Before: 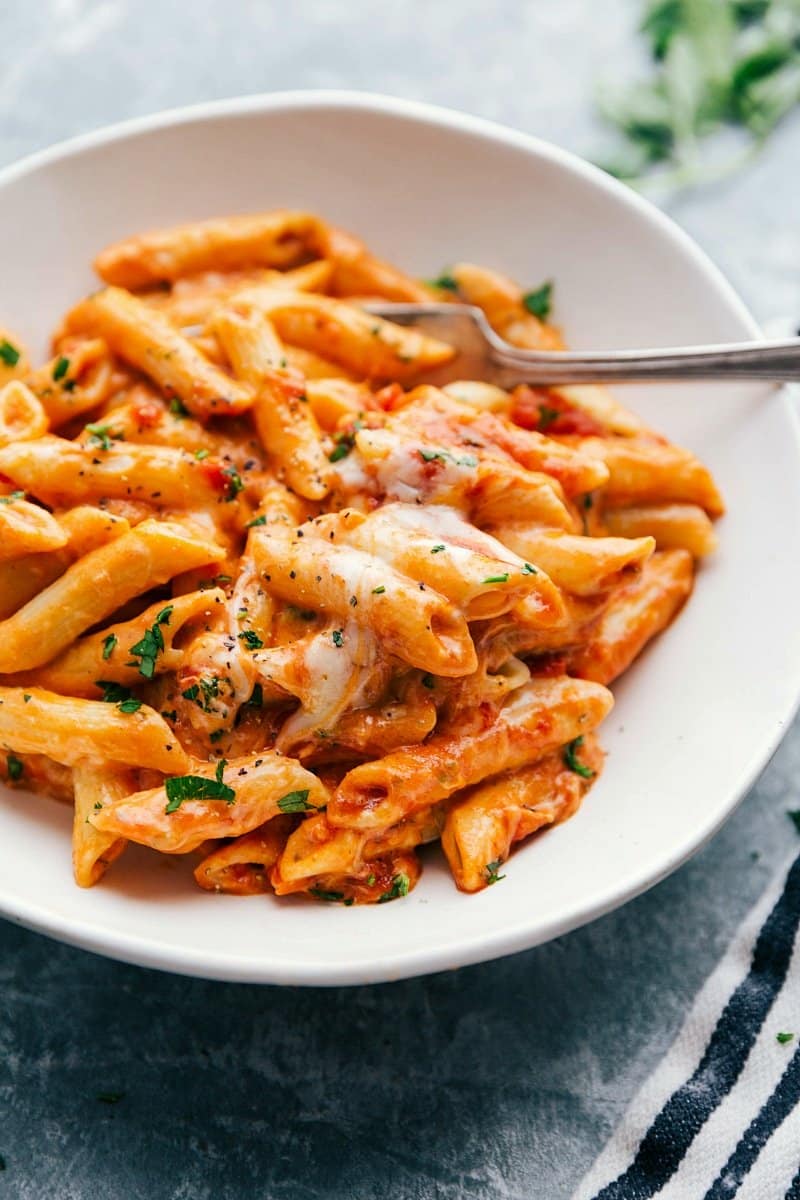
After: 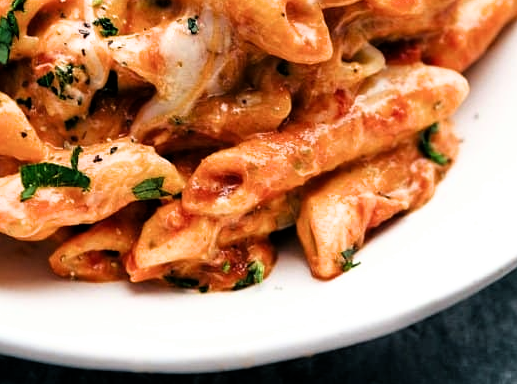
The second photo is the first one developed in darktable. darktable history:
filmic rgb: black relative exposure -8.19 EV, white relative exposure 2.2 EV, target white luminance 99.87%, hardness 7.08, latitude 74.97%, contrast 1.323, highlights saturation mix -1.94%, shadows ↔ highlights balance 29.79%, iterations of high-quality reconstruction 0
crop: left 18.13%, top 51.084%, right 17.208%, bottom 16.885%
